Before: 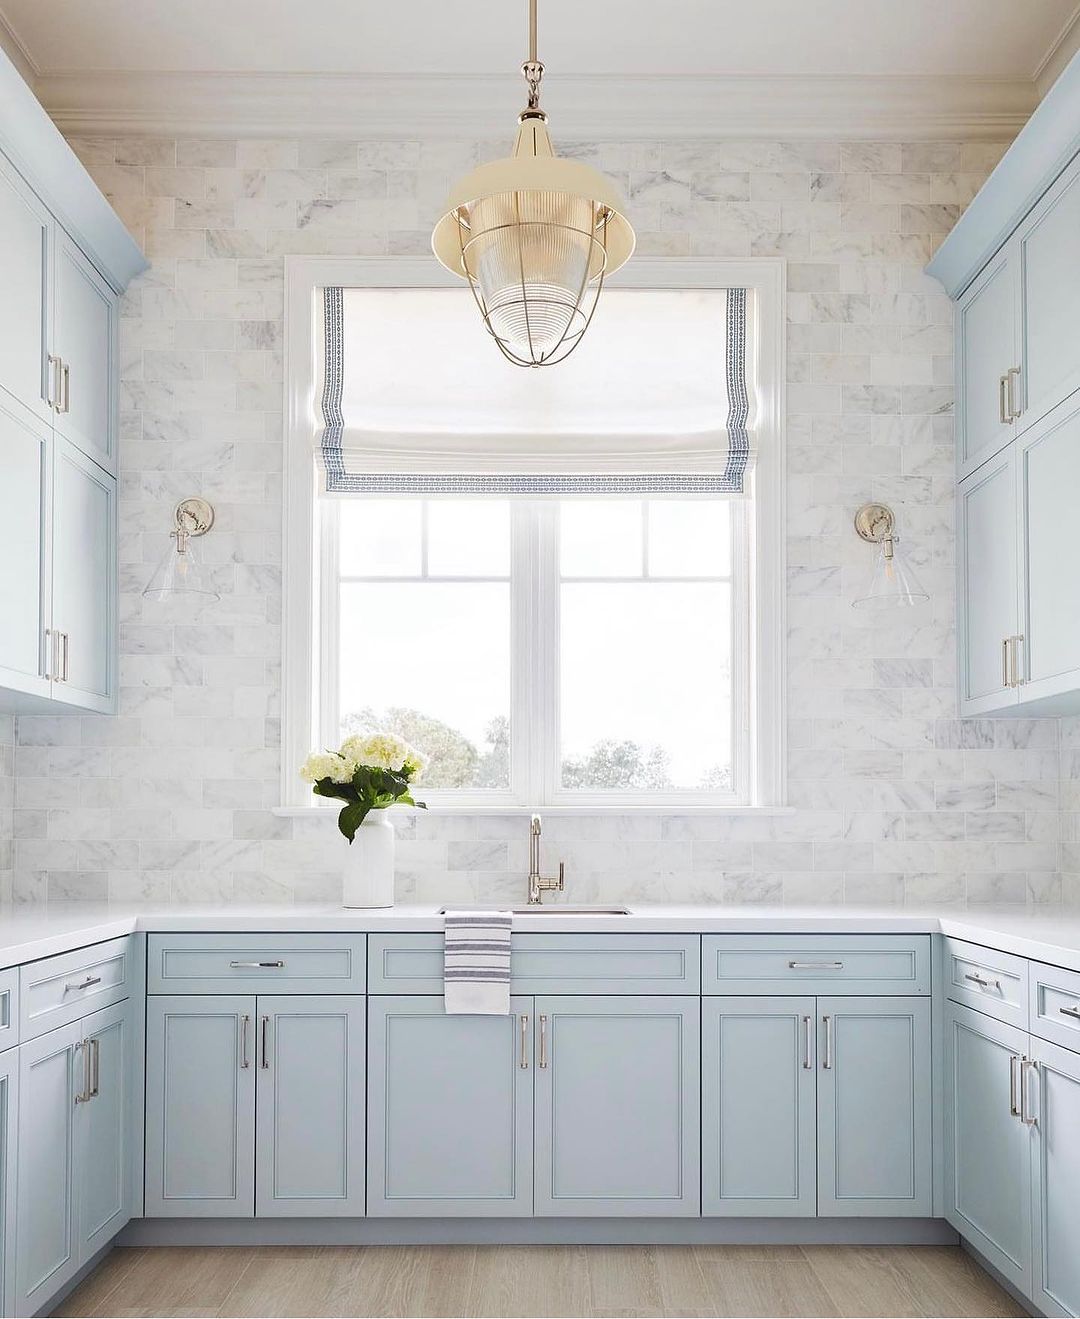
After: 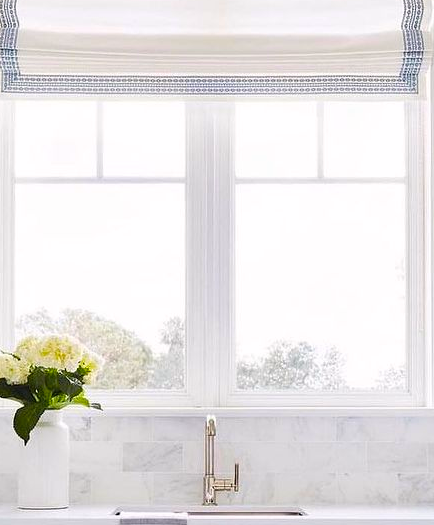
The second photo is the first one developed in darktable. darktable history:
color balance rgb: highlights gain › chroma 0.299%, highlights gain › hue 332.63°, perceptual saturation grading › global saturation 25.033%, global vibrance 20%
crop: left 30.098%, top 30.309%, right 29.709%, bottom 29.858%
